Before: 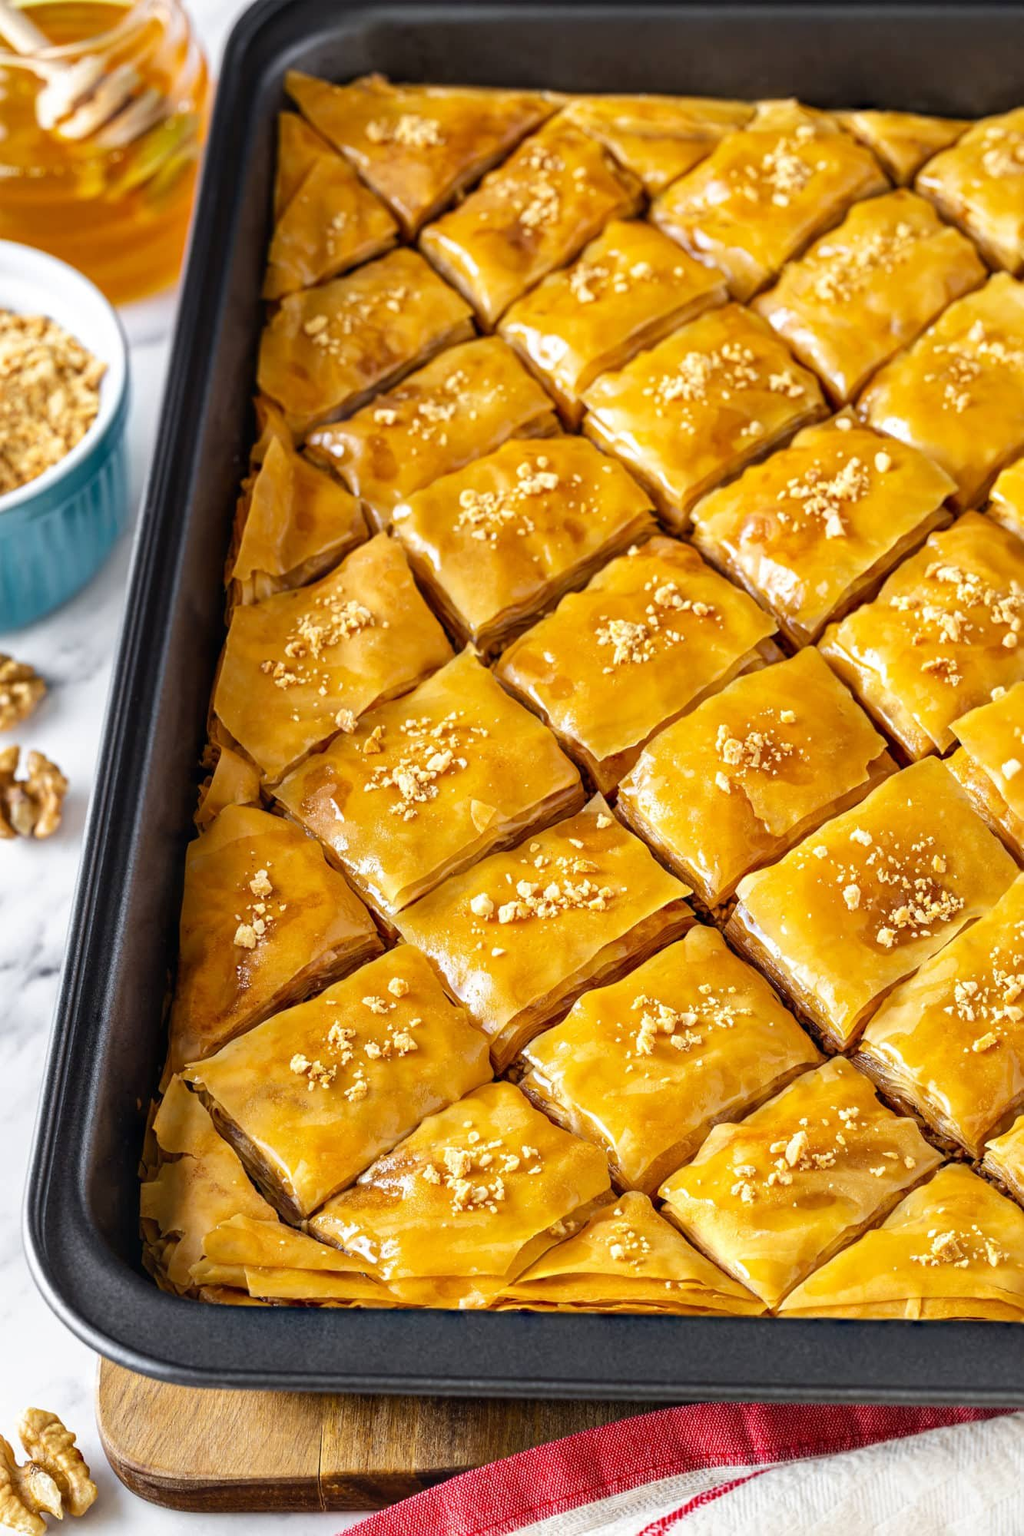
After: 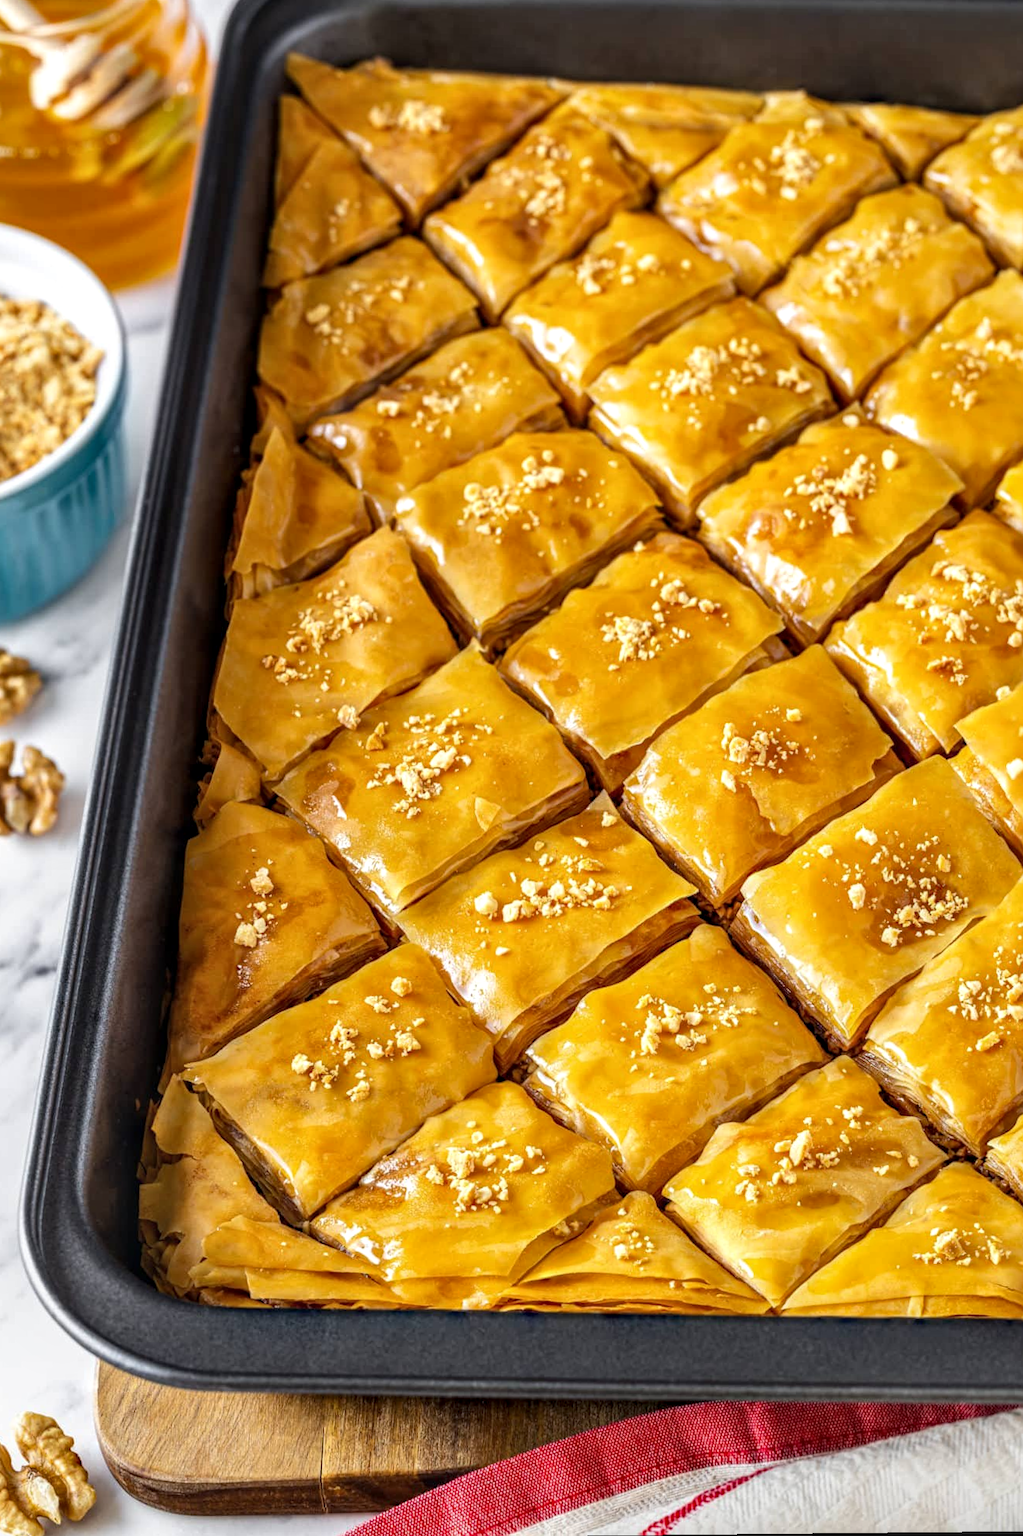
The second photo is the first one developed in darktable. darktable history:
rotate and perspective: rotation 0.174°, lens shift (vertical) 0.013, lens shift (horizontal) 0.019, shear 0.001, automatic cropping original format, crop left 0.007, crop right 0.991, crop top 0.016, crop bottom 0.997
local contrast: on, module defaults
